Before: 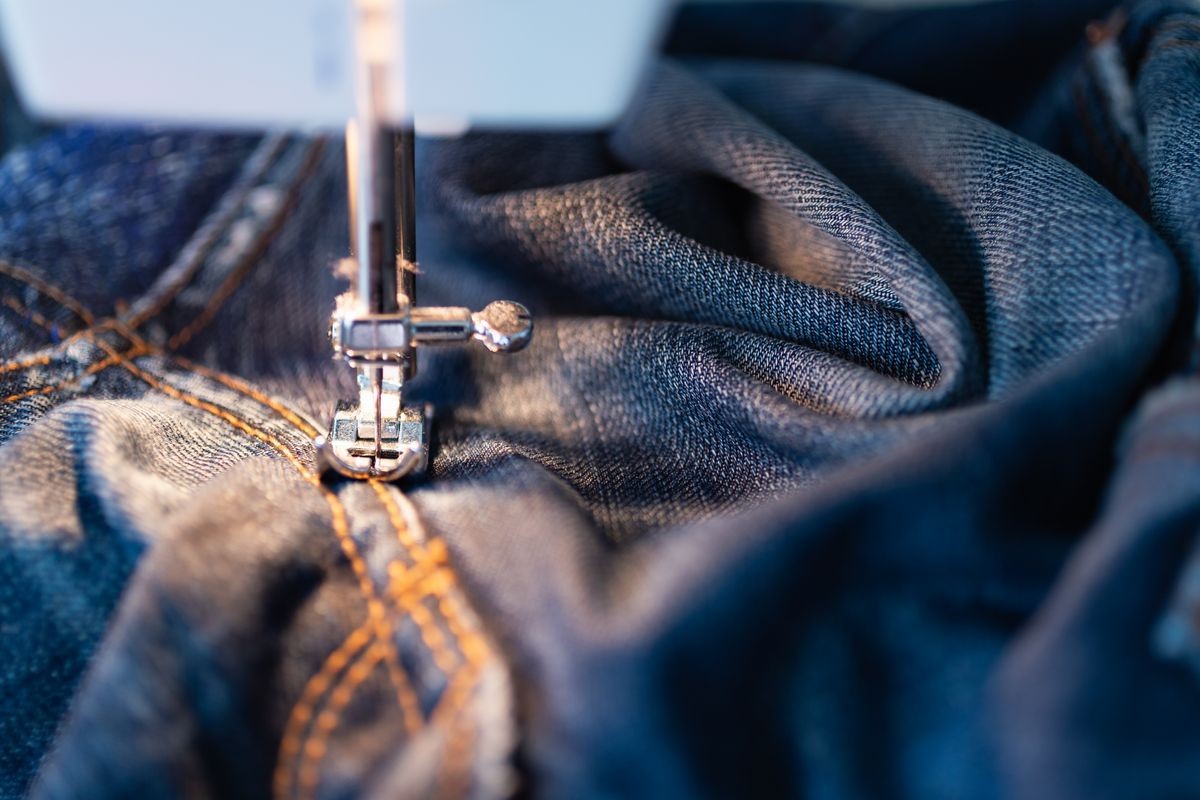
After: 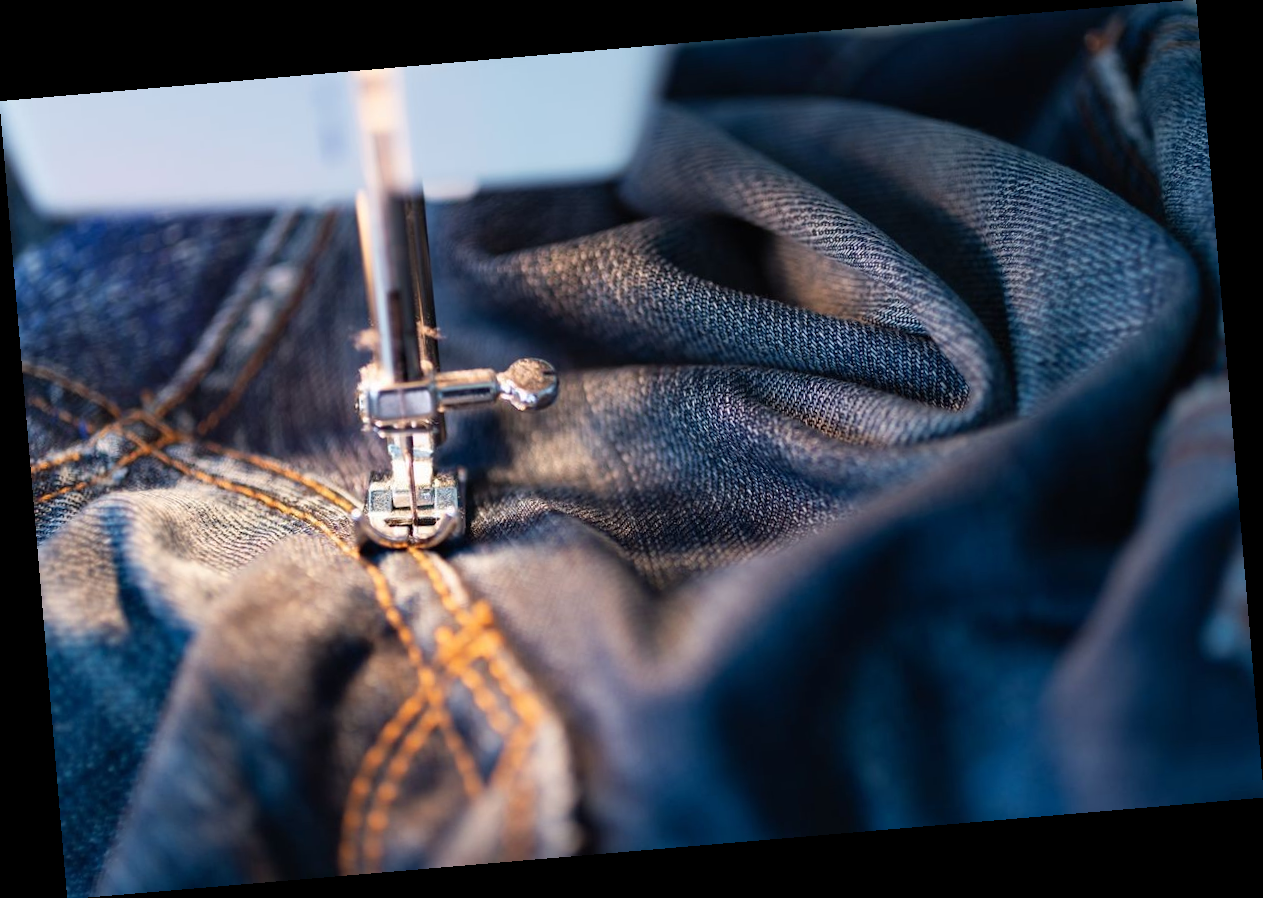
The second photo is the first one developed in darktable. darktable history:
rotate and perspective: rotation -4.86°, automatic cropping off
